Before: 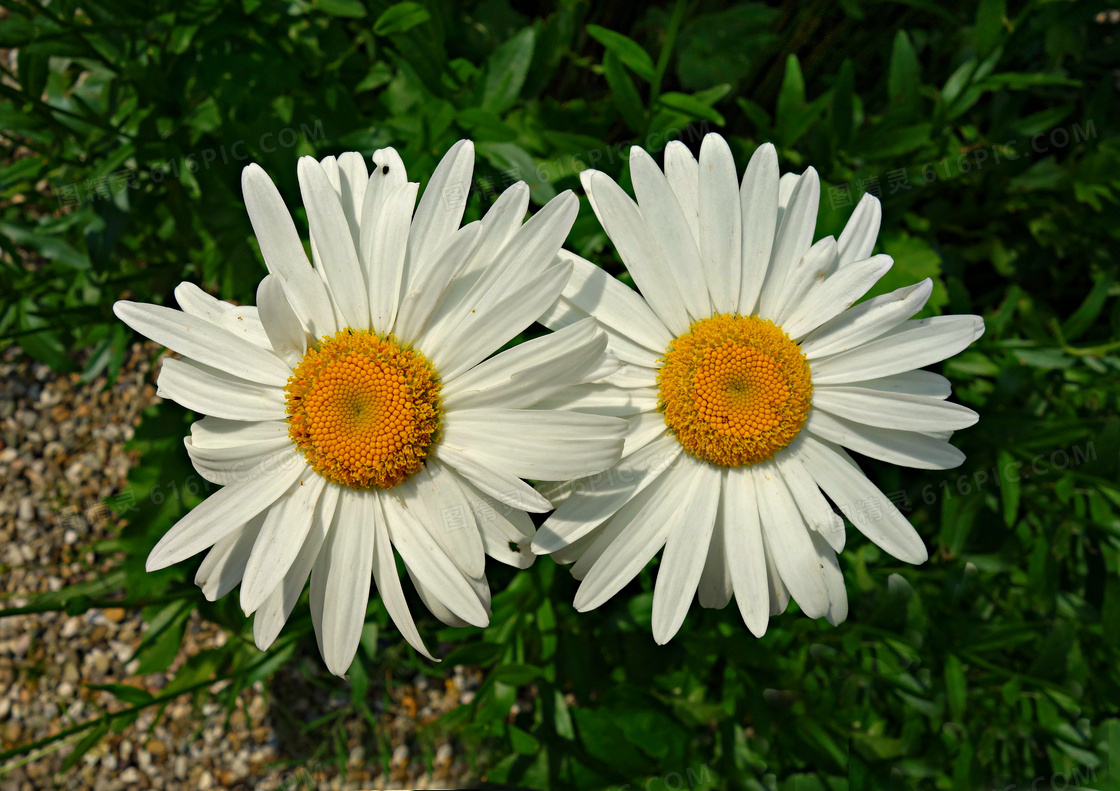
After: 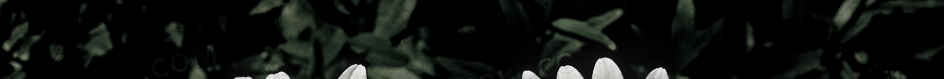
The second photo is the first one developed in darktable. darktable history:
crop and rotate: left 9.644%, top 9.491%, right 6.021%, bottom 80.509%
graduated density: on, module defaults
color correction: saturation 0.2
local contrast: on, module defaults
sharpen: on, module defaults
filmic rgb: black relative exposure -5.5 EV, white relative exposure 2.5 EV, threshold 3 EV, target black luminance 0%, hardness 4.51, latitude 67.35%, contrast 1.453, shadows ↔ highlights balance -3.52%, preserve chrominance no, color science v4 (2020), contrast in shadows soft, enable highlight reconstruction true
